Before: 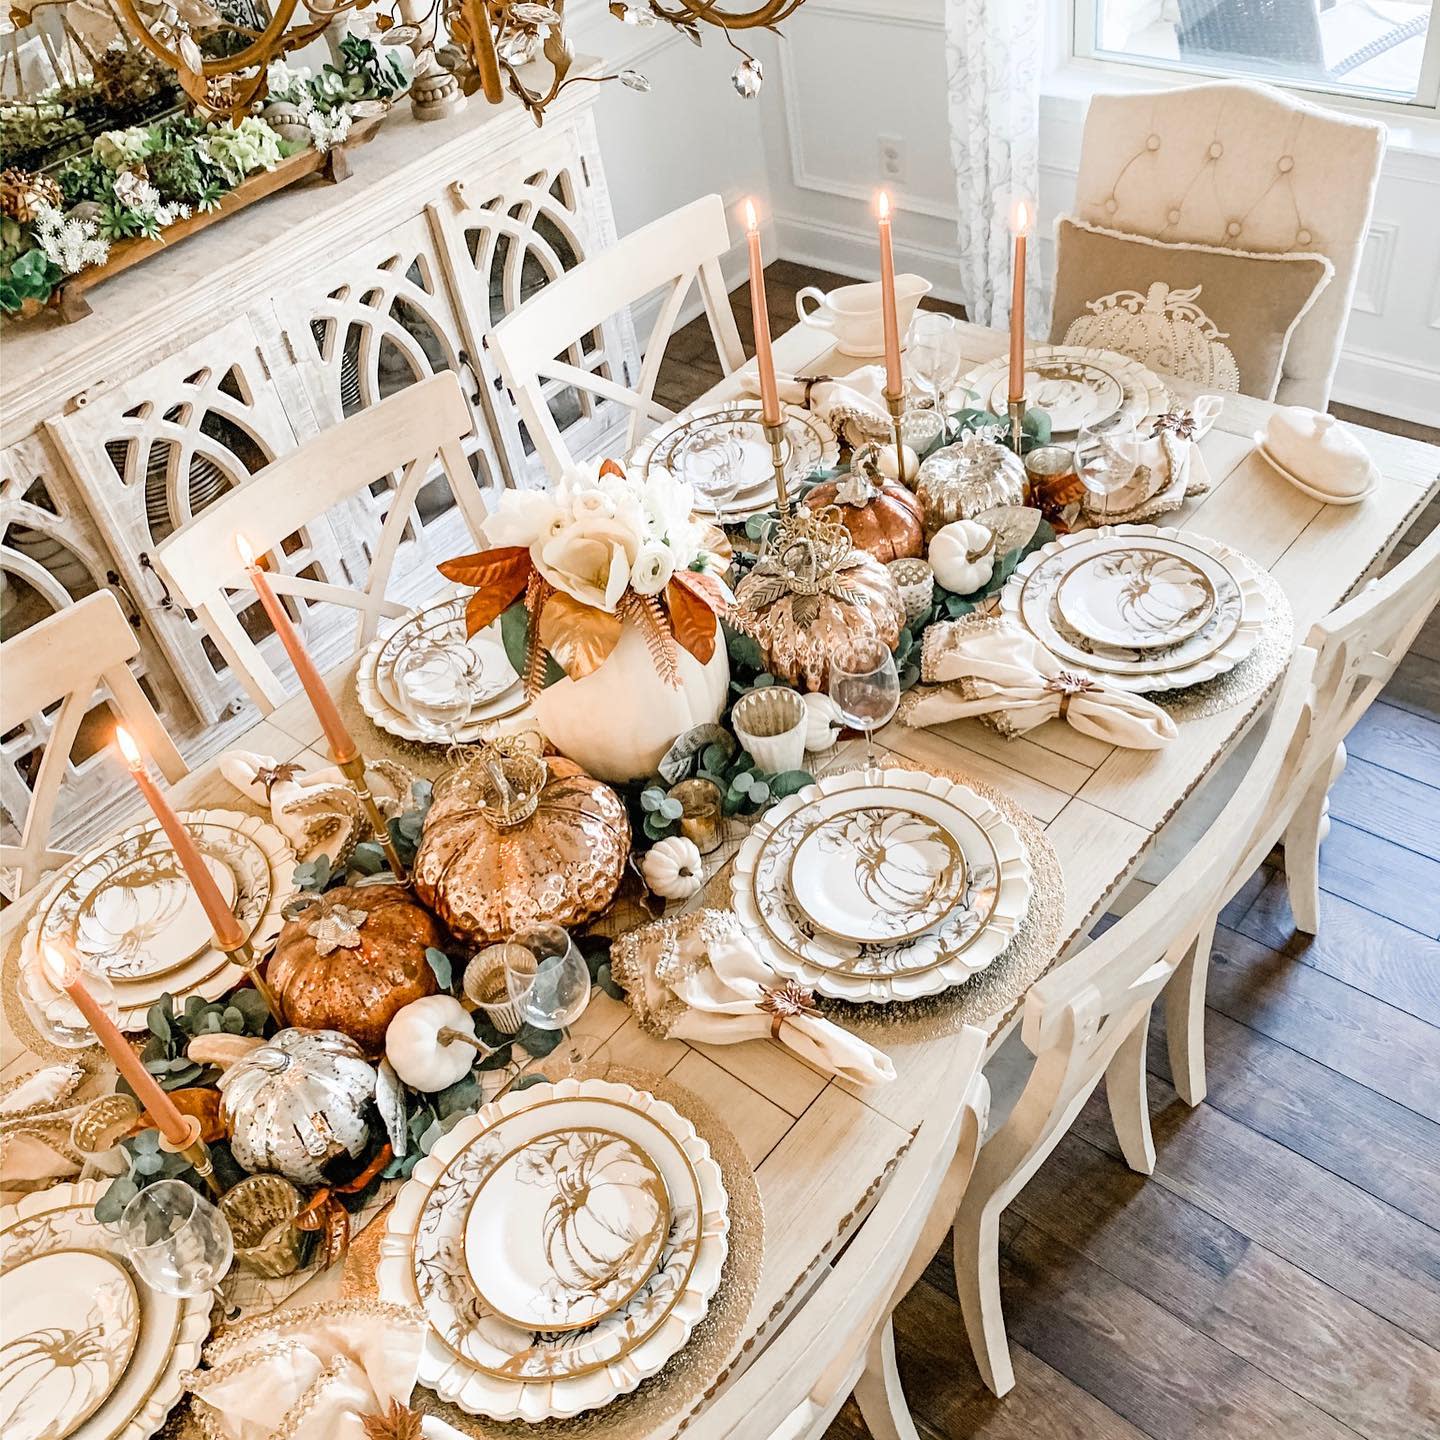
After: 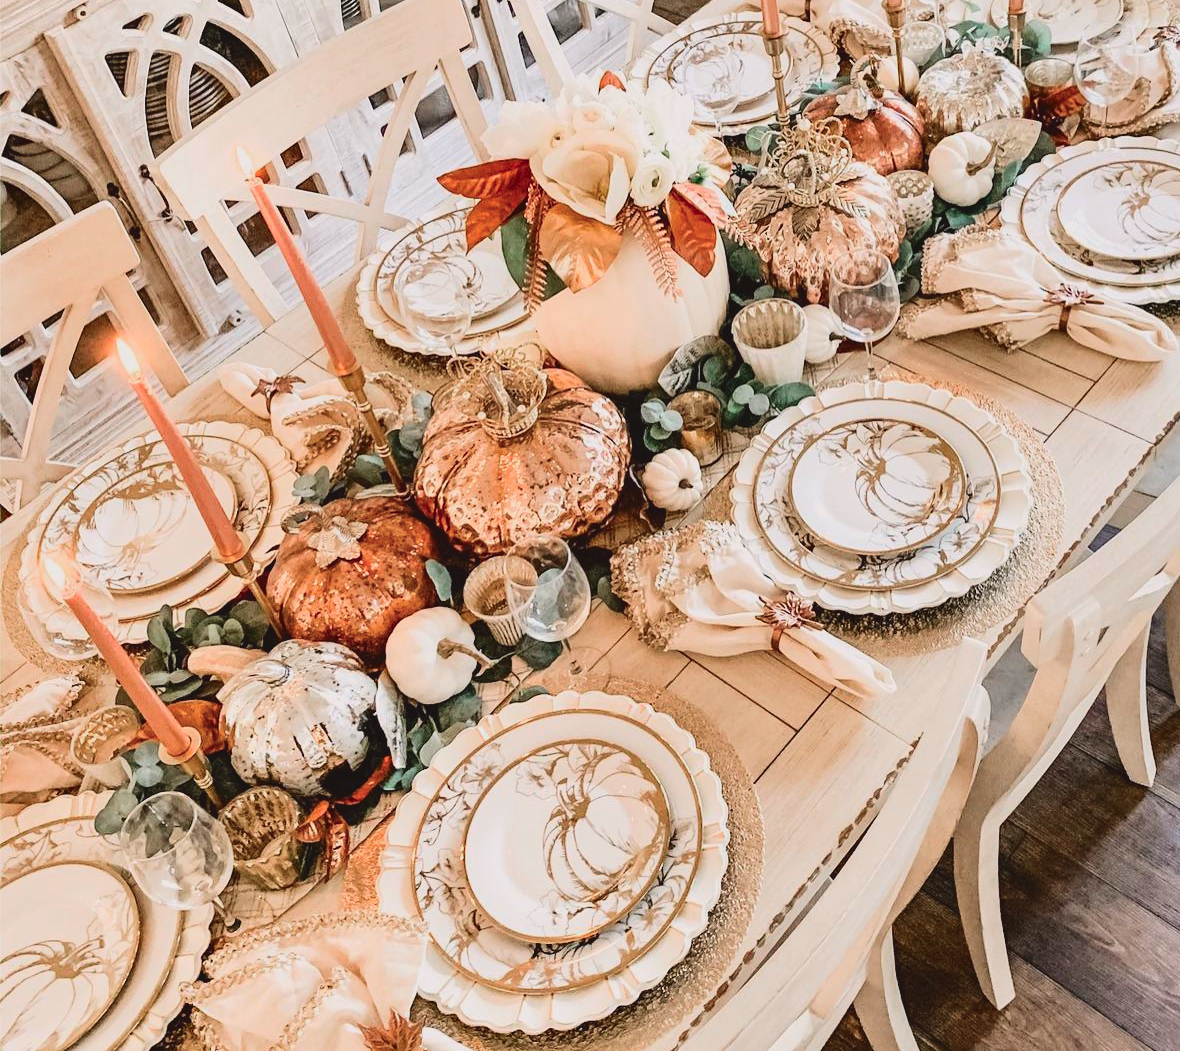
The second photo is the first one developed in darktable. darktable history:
shadows and highlights: shadows 32.05, highlights -31.62, soften with gaussian
crop: top 26.99%, right 17.988%
exposure: black level correction -0.007, exposure 0.067 EV, compensate highlight preservation false
tone curve: curves: ch0 [(0, 0.019) (0.204, 0.162) (0.491, 0.519) (0.748, 0.765) (1, 0.919)]; ch1 [(0, 0) (0.201, 0.113) (0.372, 0.282) (0.443, 0.434) (0.496, 0.504) (0.566, 0.585) (0.761, 0.803) (1, 1)]; ch2 [(0, 0) (0.434, 0.447) (0.483, 0.487) (0.555, 0.563) (0.697, 0.68) (1, 1)], color space Lab, independent channels, preserve colors none
